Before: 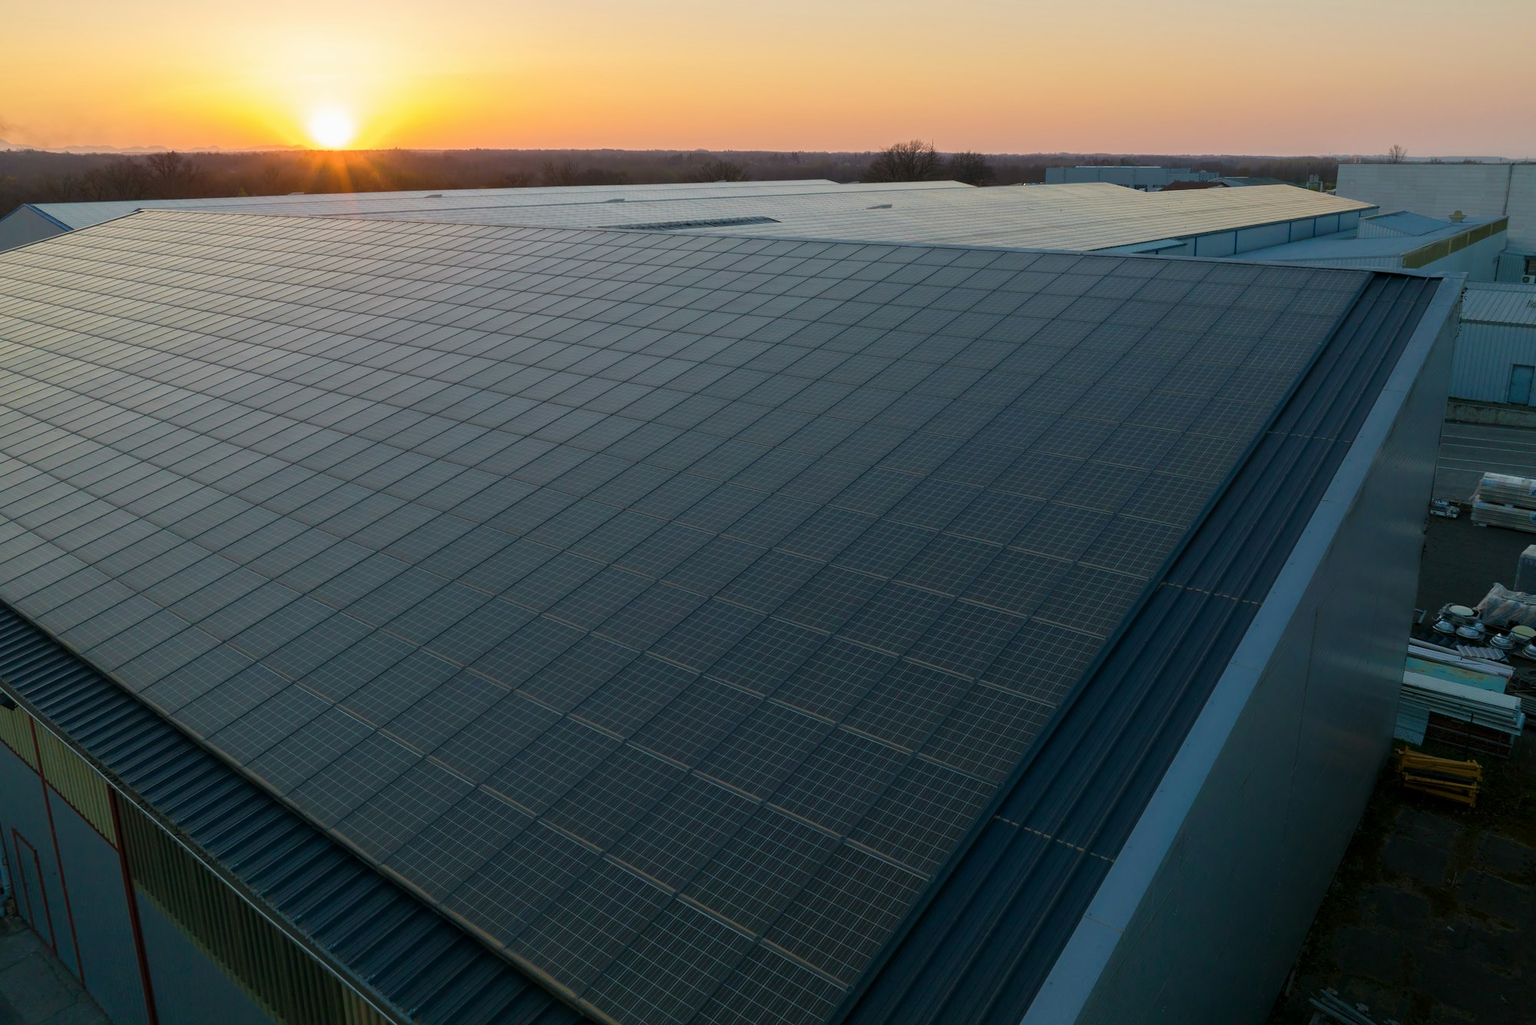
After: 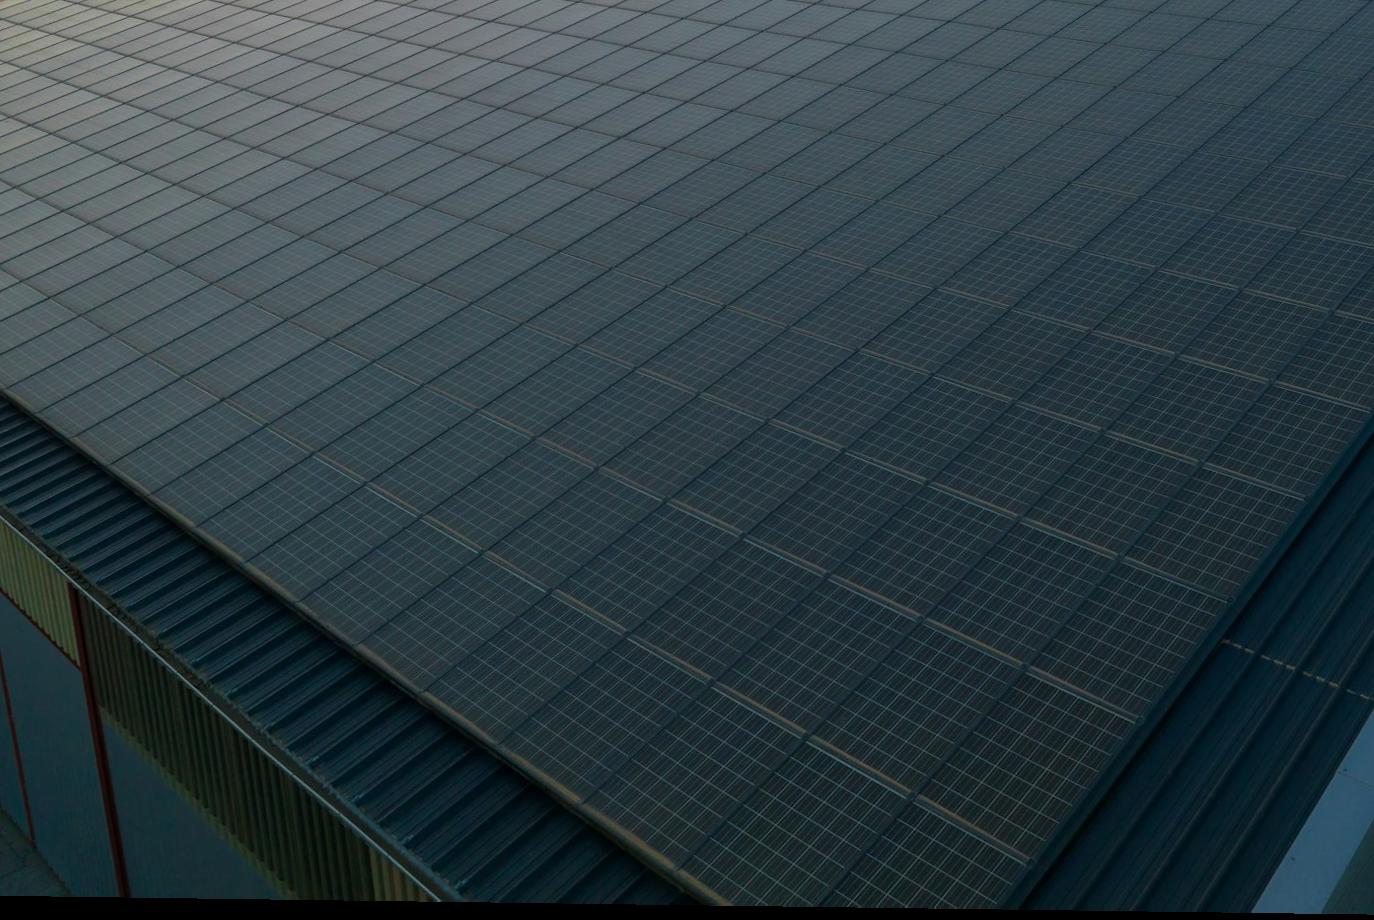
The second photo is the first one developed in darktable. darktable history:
crop and rotate: angle -0.784°, left 3.811%, top 32.347%, right 28.061%
